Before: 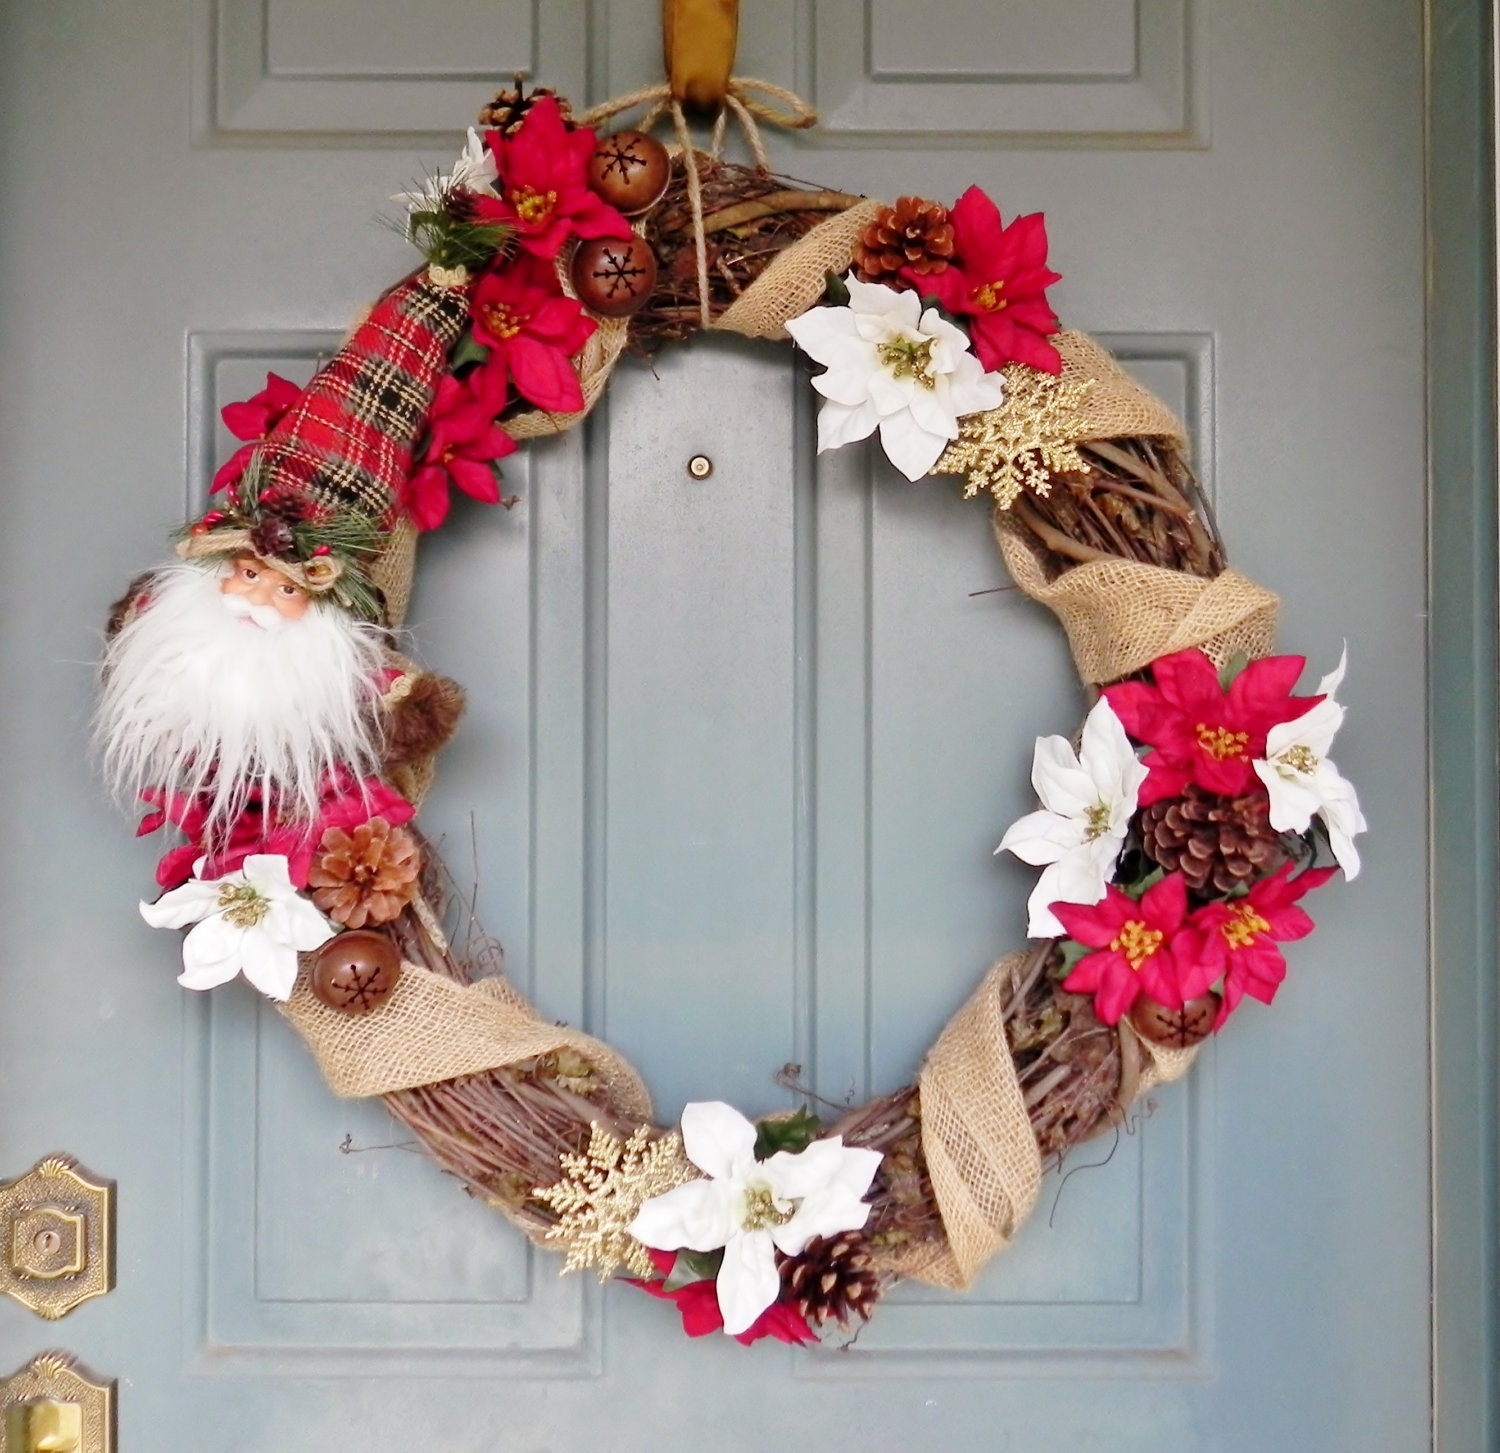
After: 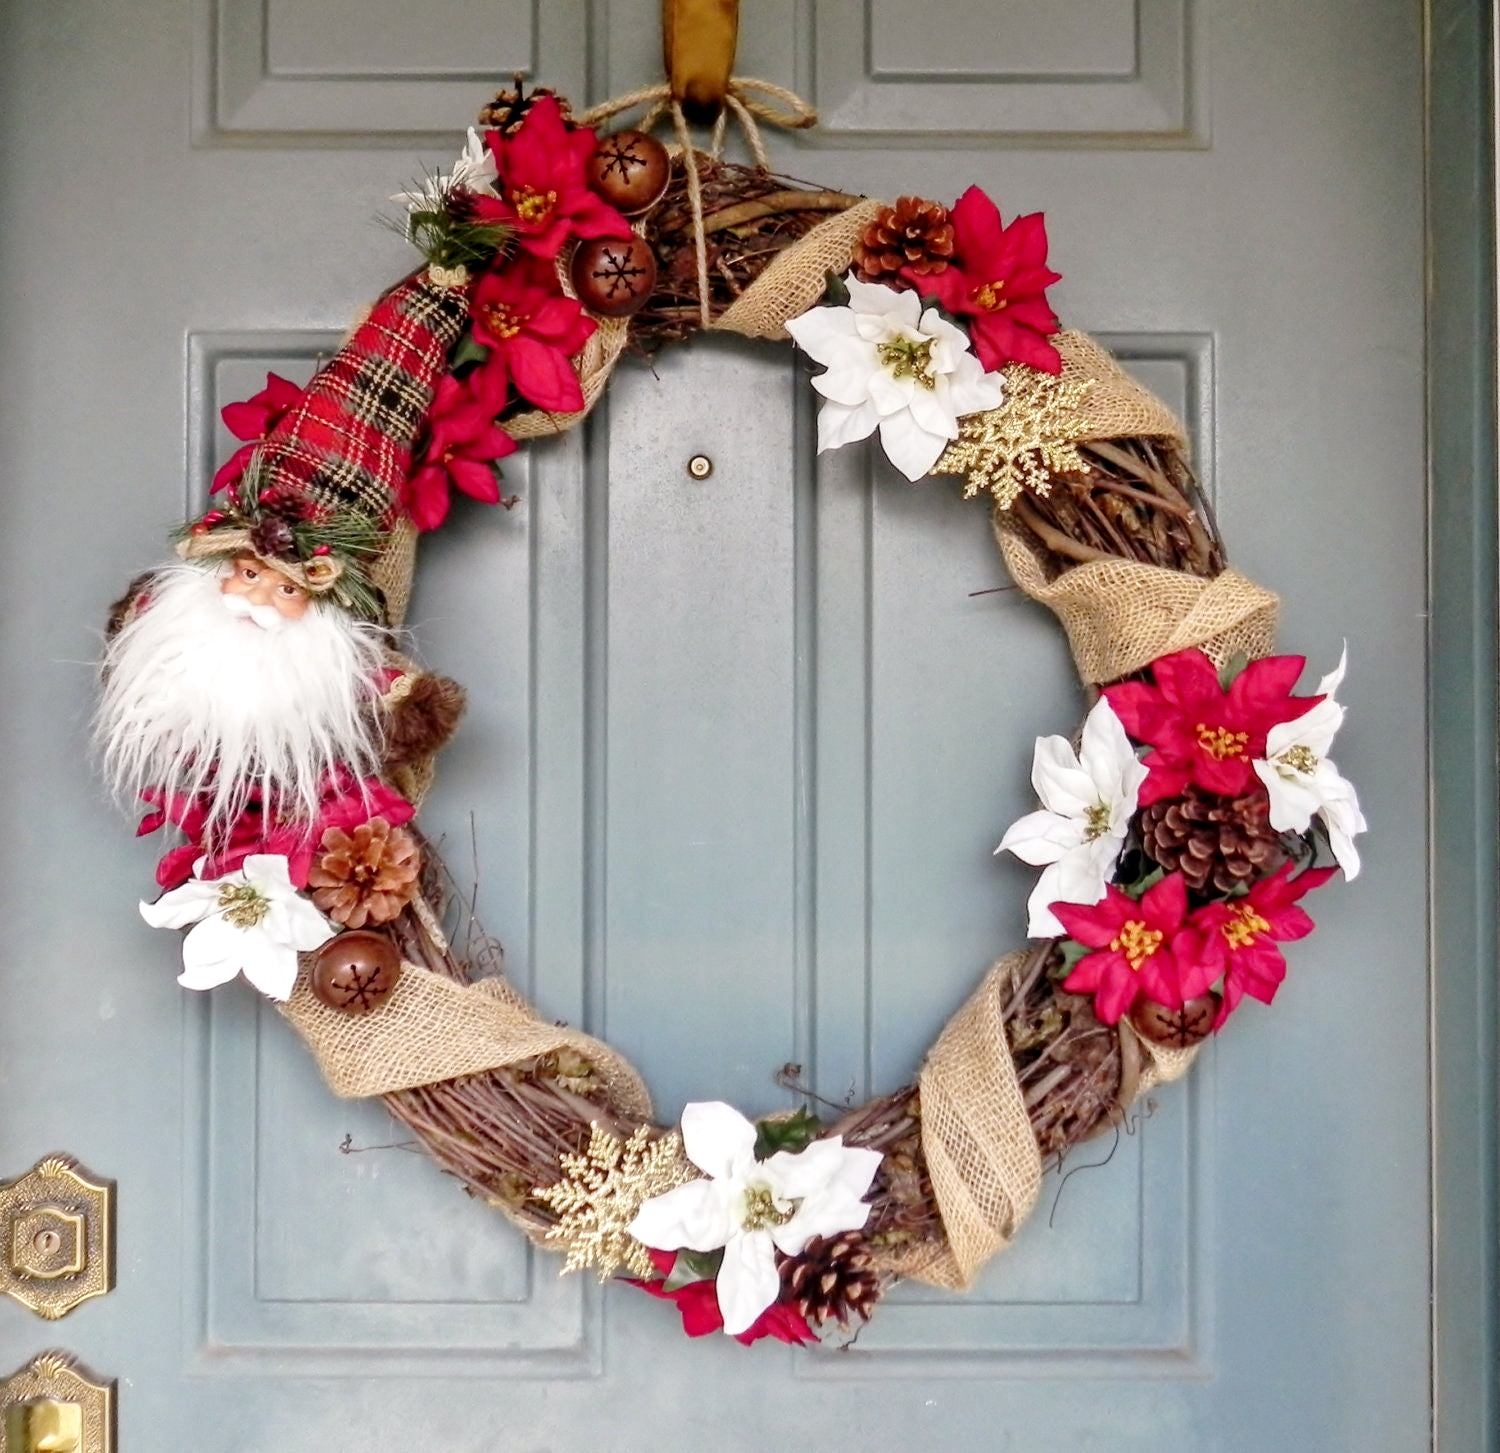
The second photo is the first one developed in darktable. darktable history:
local contrast: highlights 63%, detail 143%, midtone range 0.423
